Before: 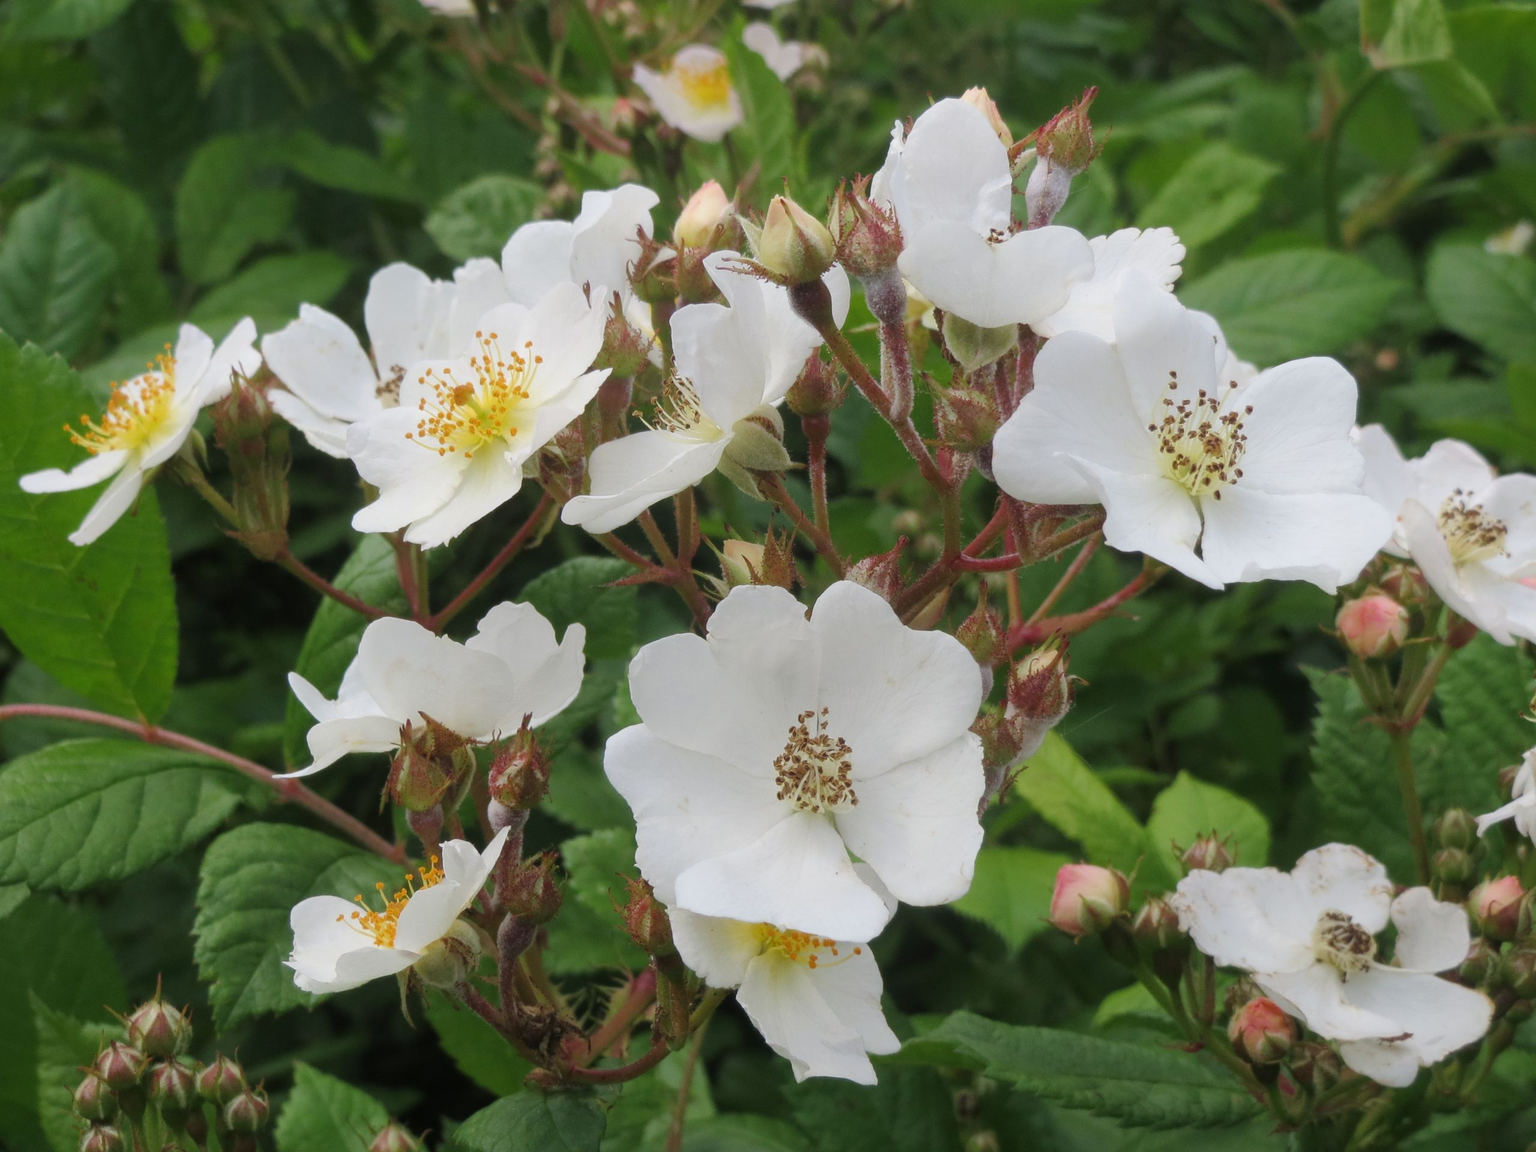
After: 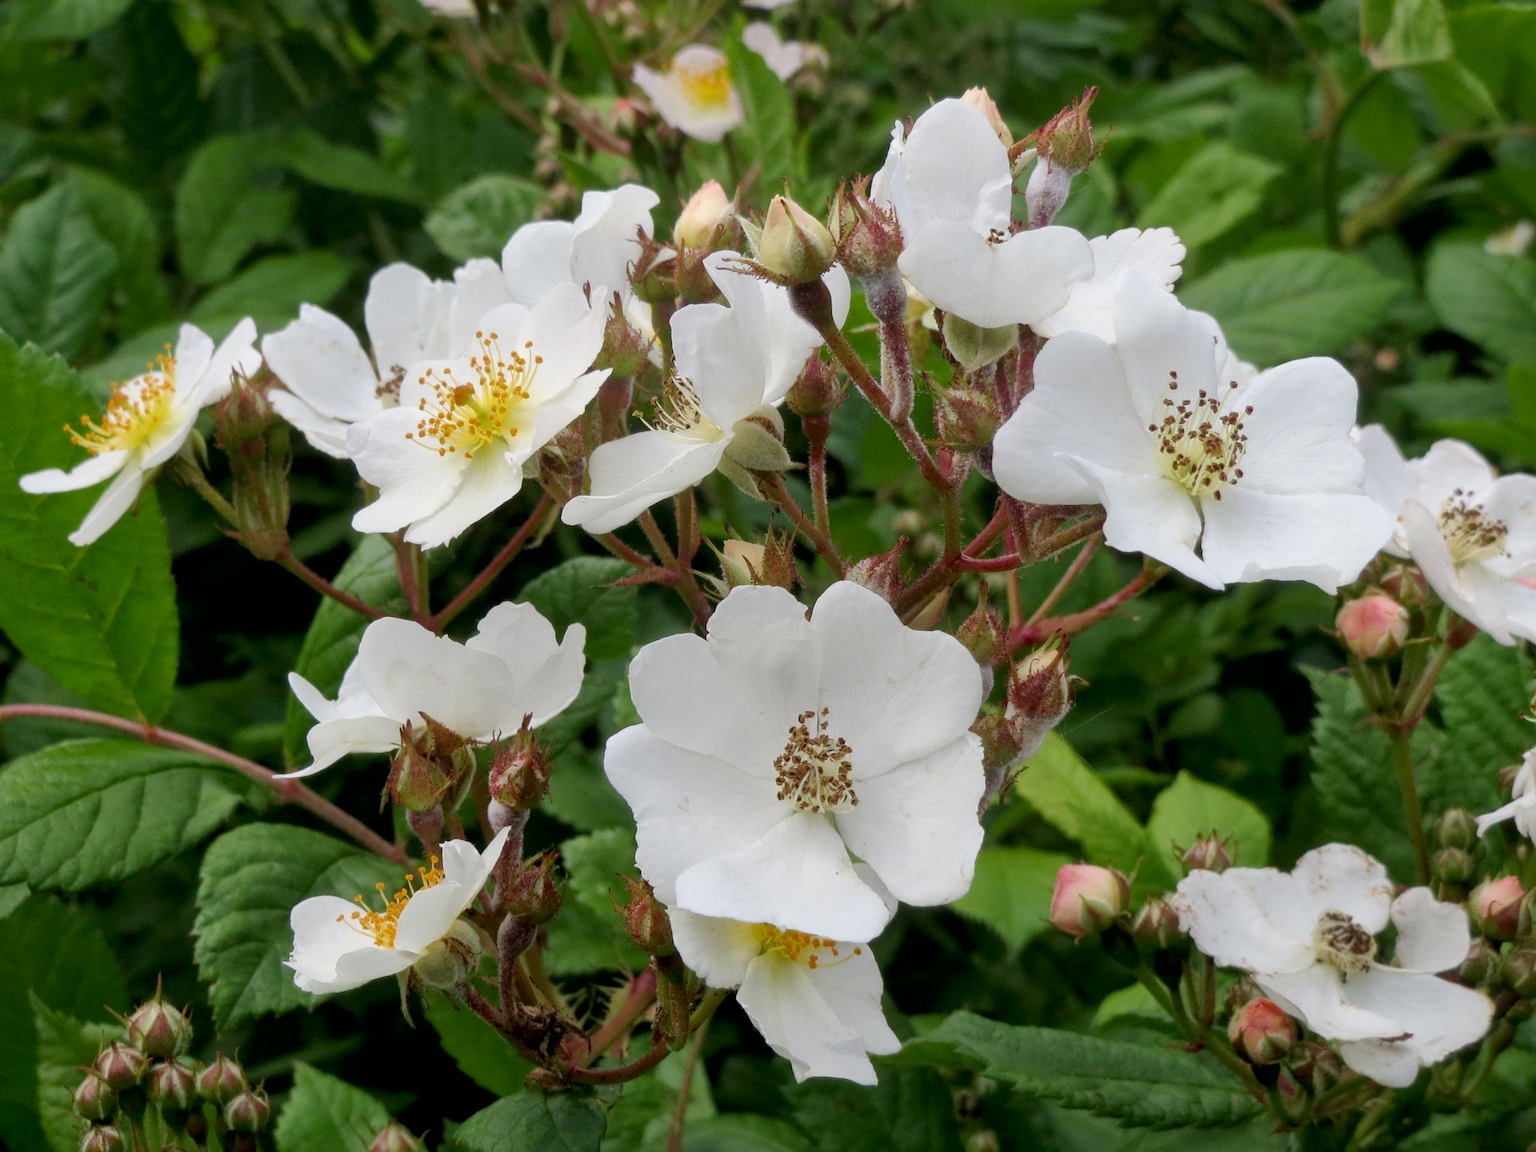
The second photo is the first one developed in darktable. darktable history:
exposure: black level correction 0.01, exposure 0.011 EV, compensate highlight preservation false
local contrast: mode bilateral grid, contrast 20, coarseness 50, detail 130%, midtone range 0.2
